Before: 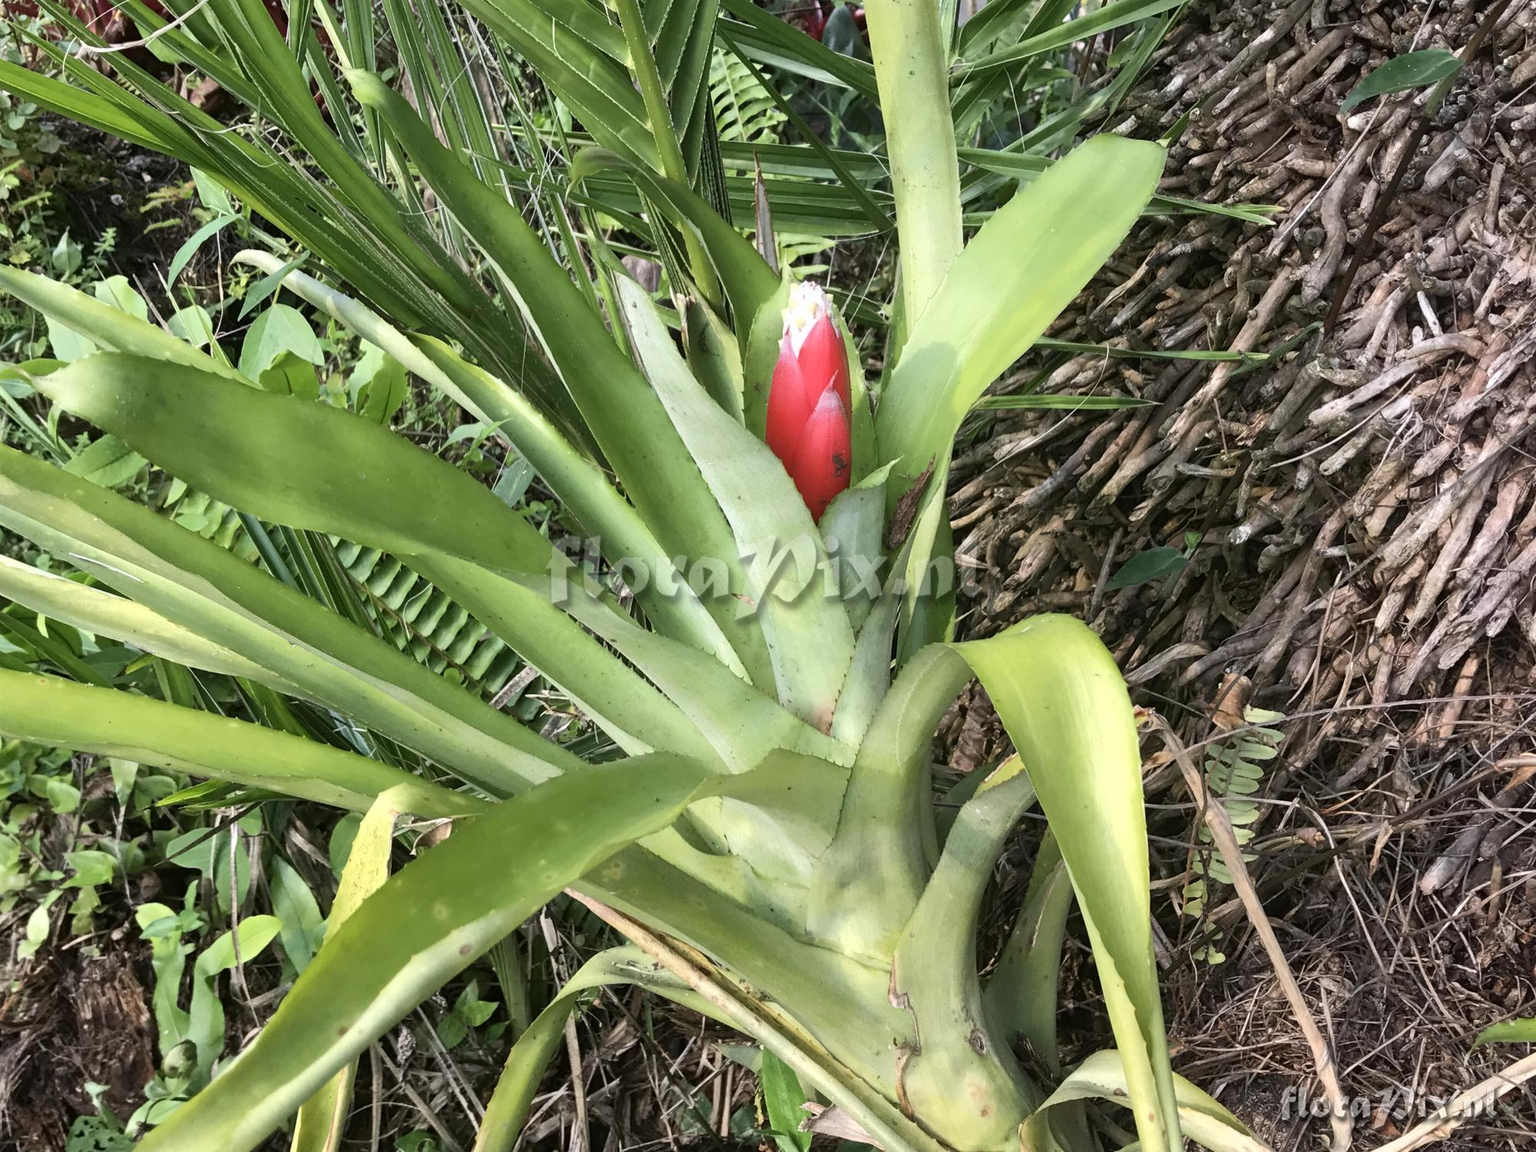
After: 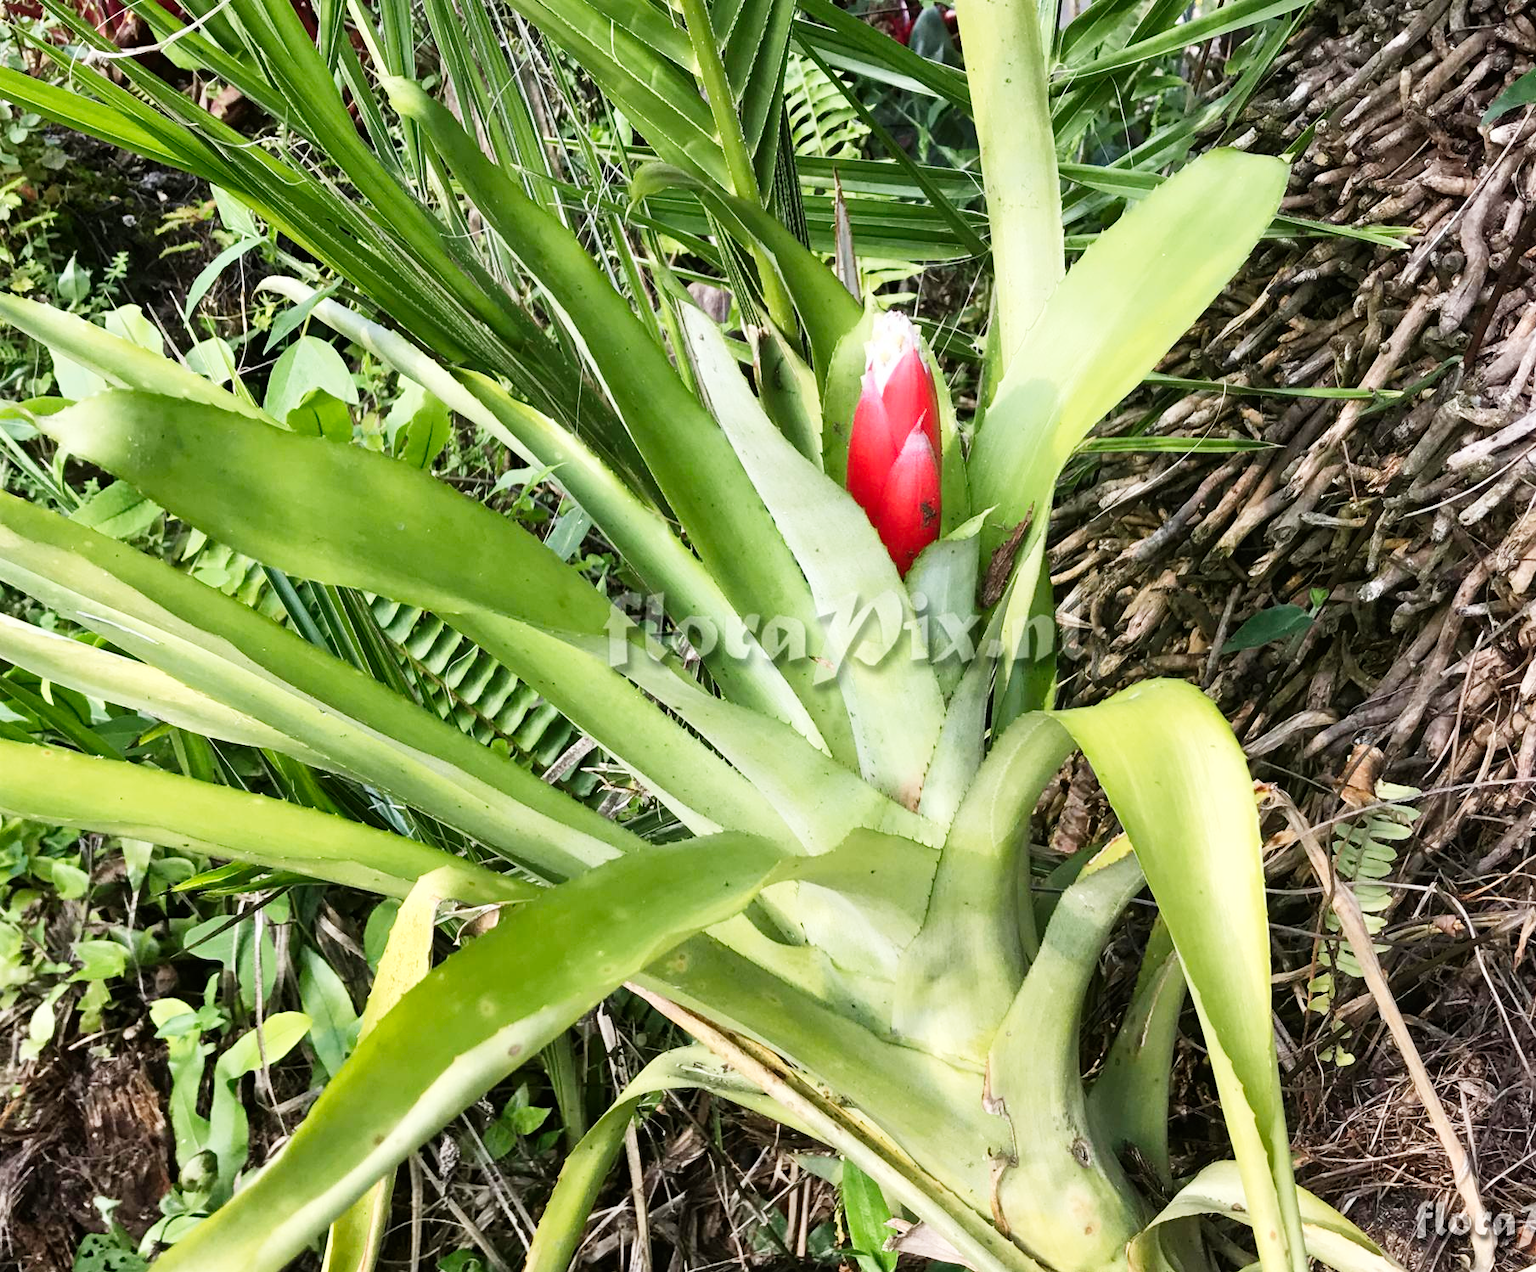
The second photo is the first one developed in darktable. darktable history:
crop: right 9.509%, bottom 0.031%
contrast brightness saturation: contrast 0.04, saturation 0.16
tone curve: curves: ch0 [(0, 0) (0.004, 0.001) (0.02, 0.008) (0.218, 0.218) (0.664, 0.774) (0.832, 0.914) (1, 1)], preserve colors none
